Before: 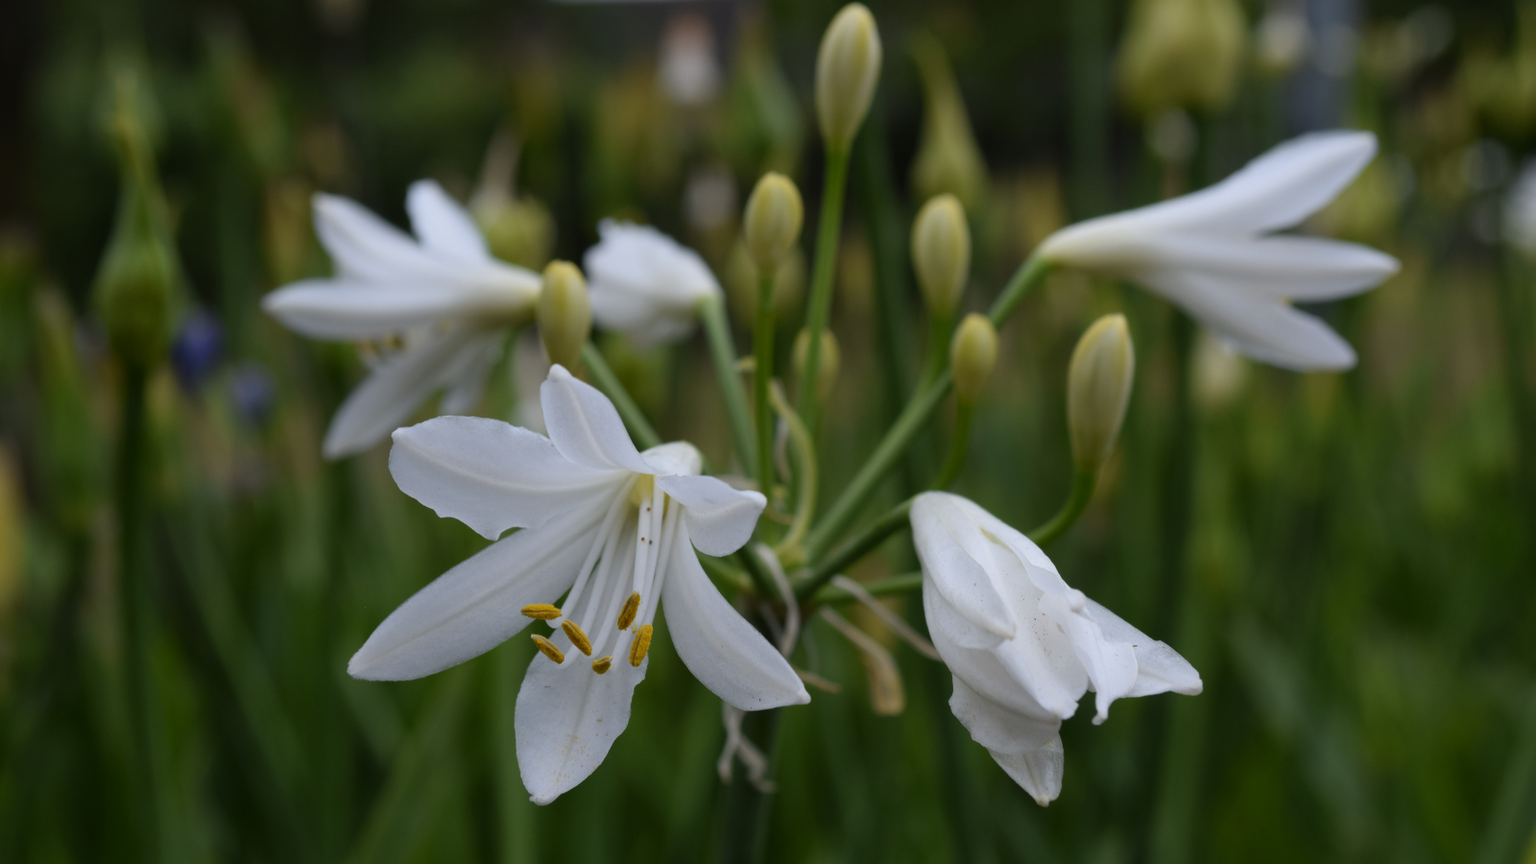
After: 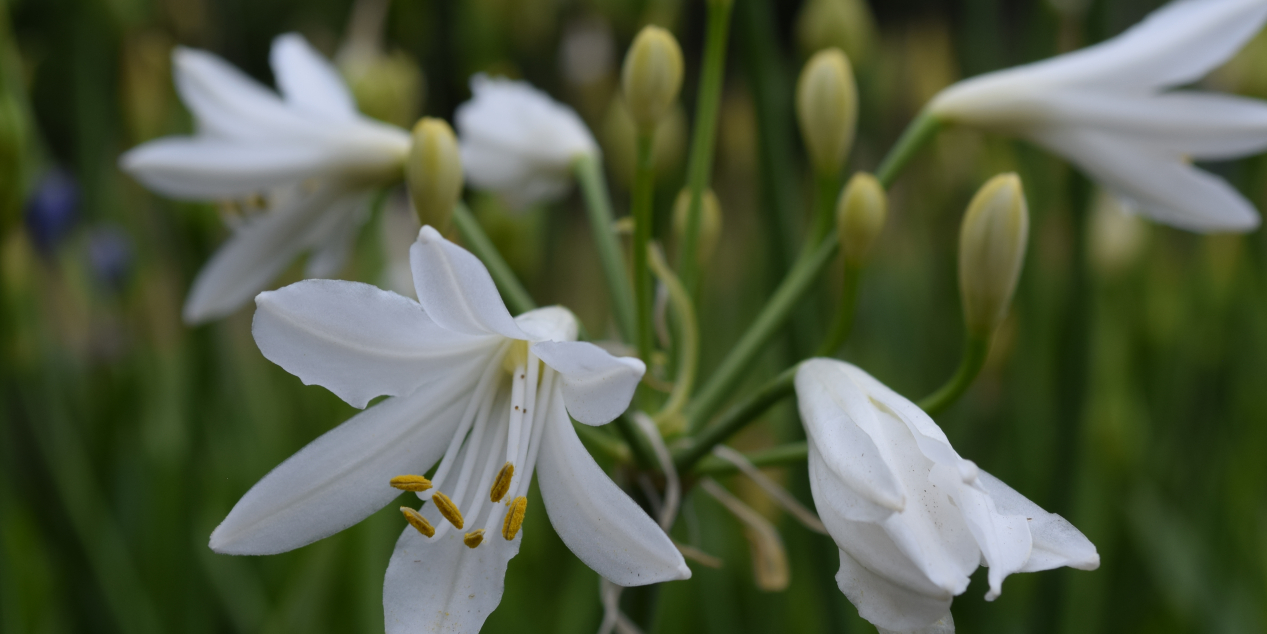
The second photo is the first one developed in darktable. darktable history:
crop: left 9.622%, top 17.131%, right 11.139%, bottom 12.374%
